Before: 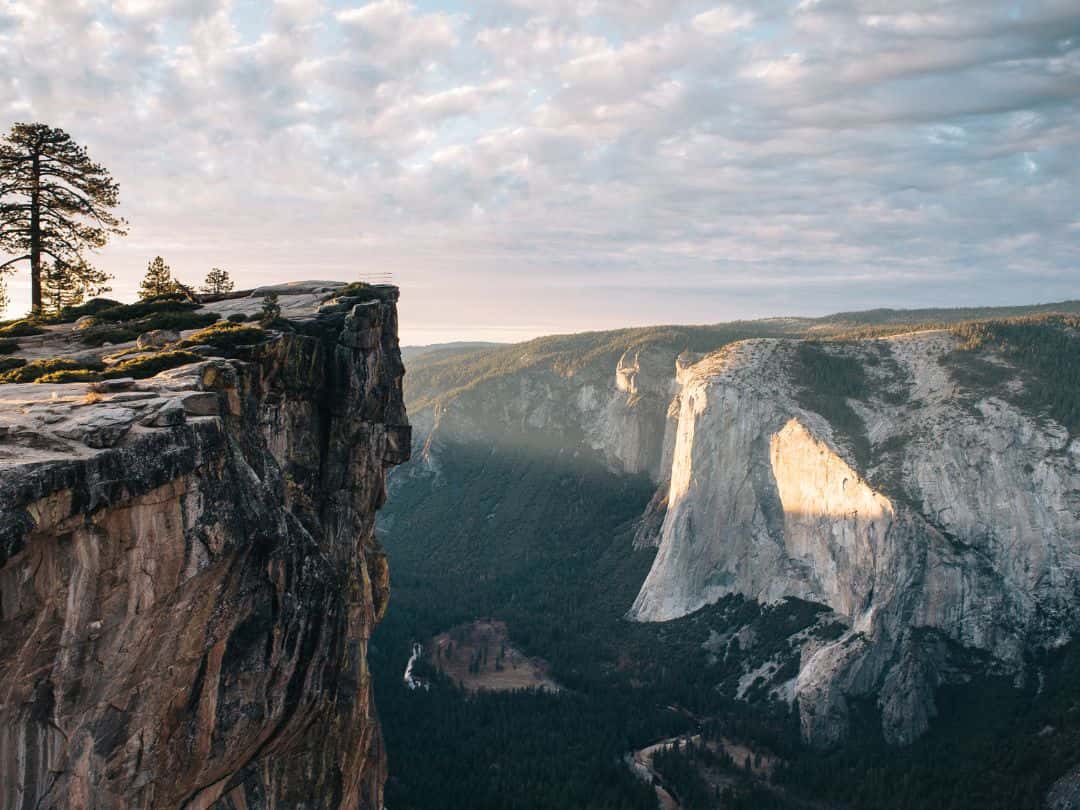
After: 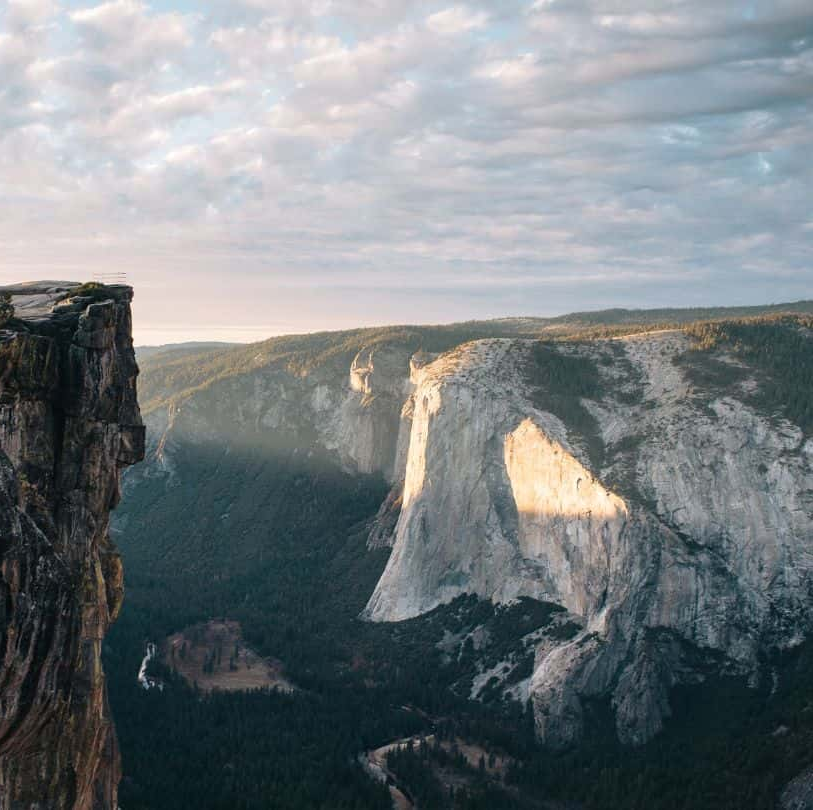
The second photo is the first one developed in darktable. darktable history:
crop and rotate: left 24.657%
